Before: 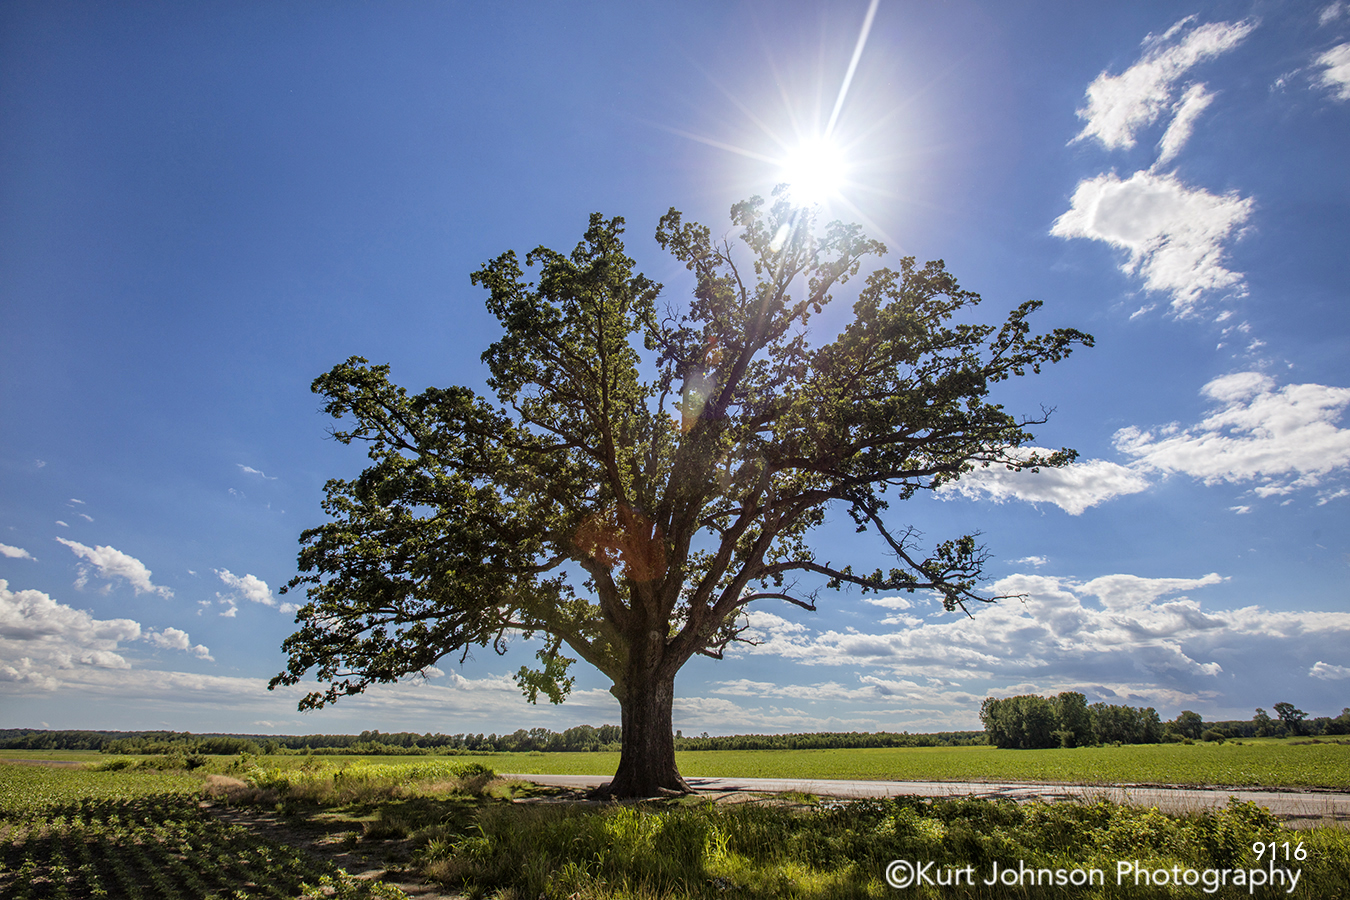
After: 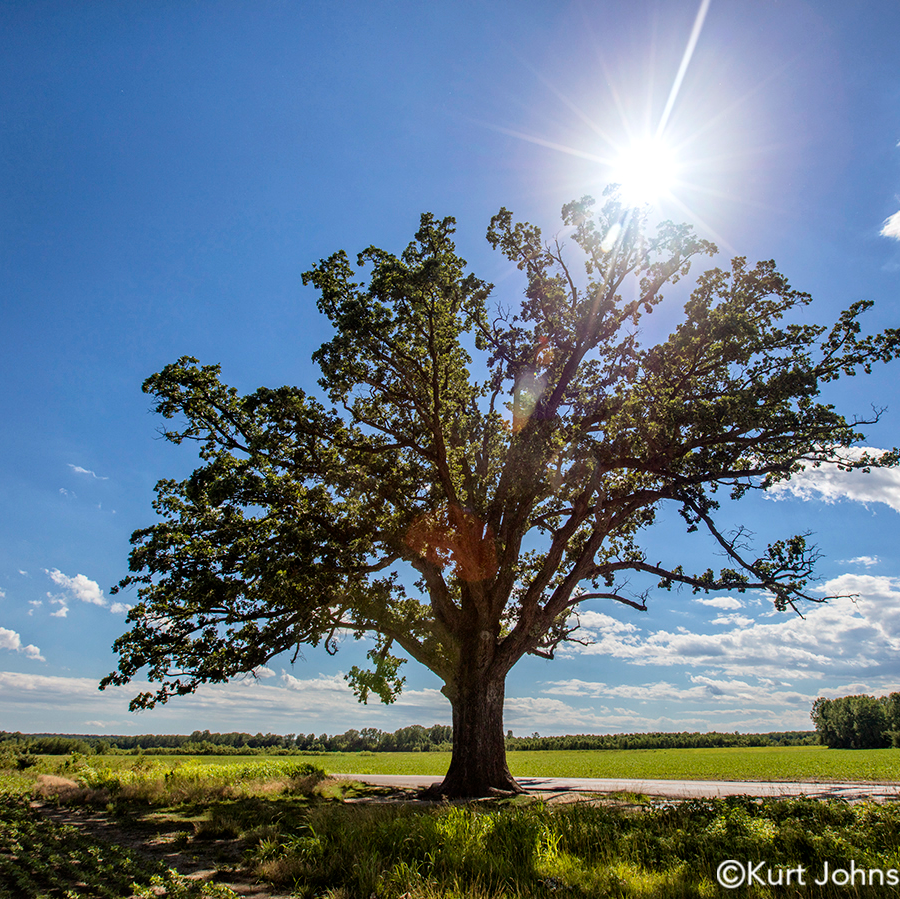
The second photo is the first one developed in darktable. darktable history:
crop and rotate: left 12.521%, right 20.765%
contrast brightness saturation: contrast 0.1, brightness 0.015, saturation 0.015
tone equalizer: edges refinement/feathering 500, mask exposure compensation -1.57 EV, preserve details guided filter
